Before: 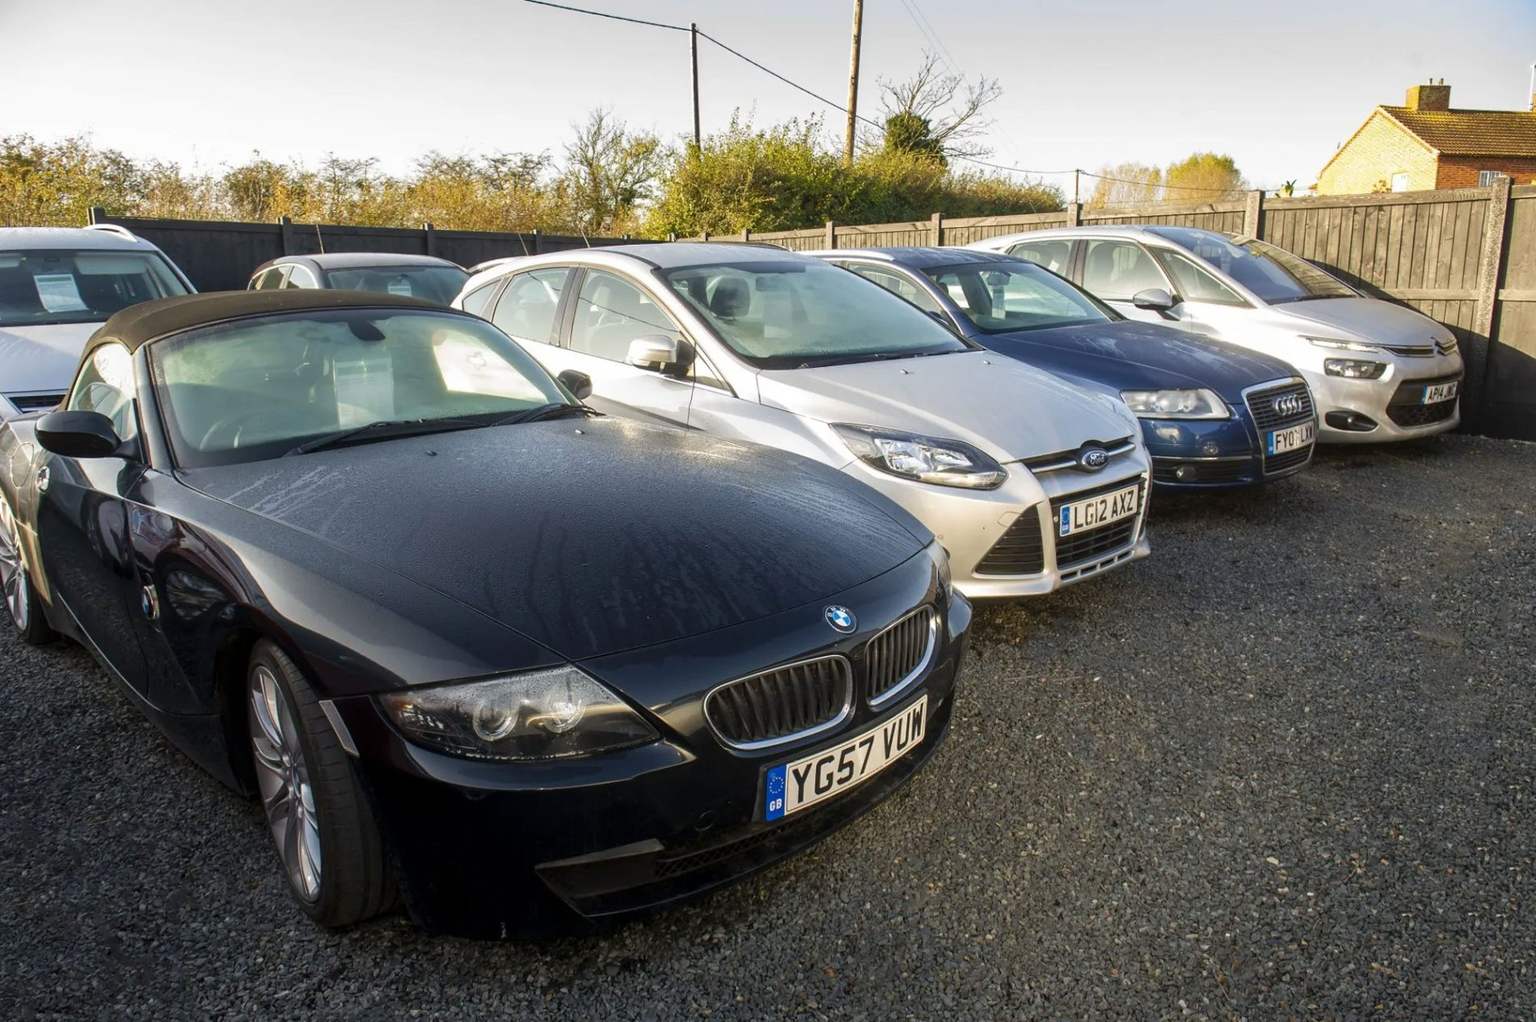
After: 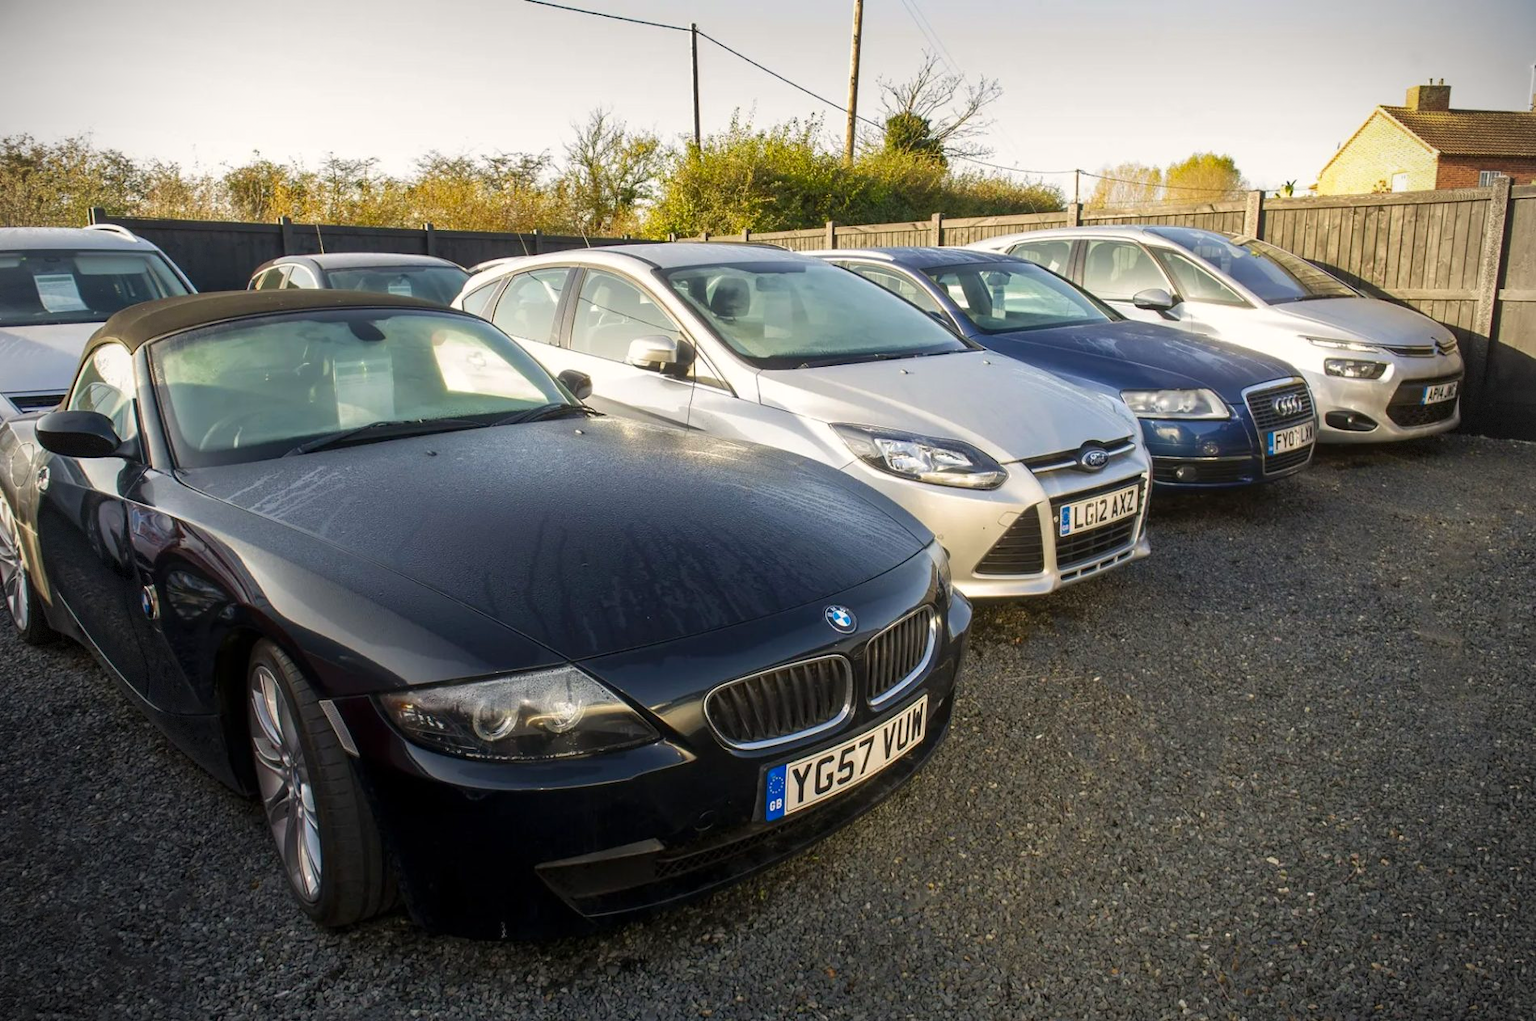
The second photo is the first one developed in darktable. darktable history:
vignetting: dithering 8-bit output, unbound false
color correction: highlights a* 0.816, highlights b* 2.78, saturation 1.1
